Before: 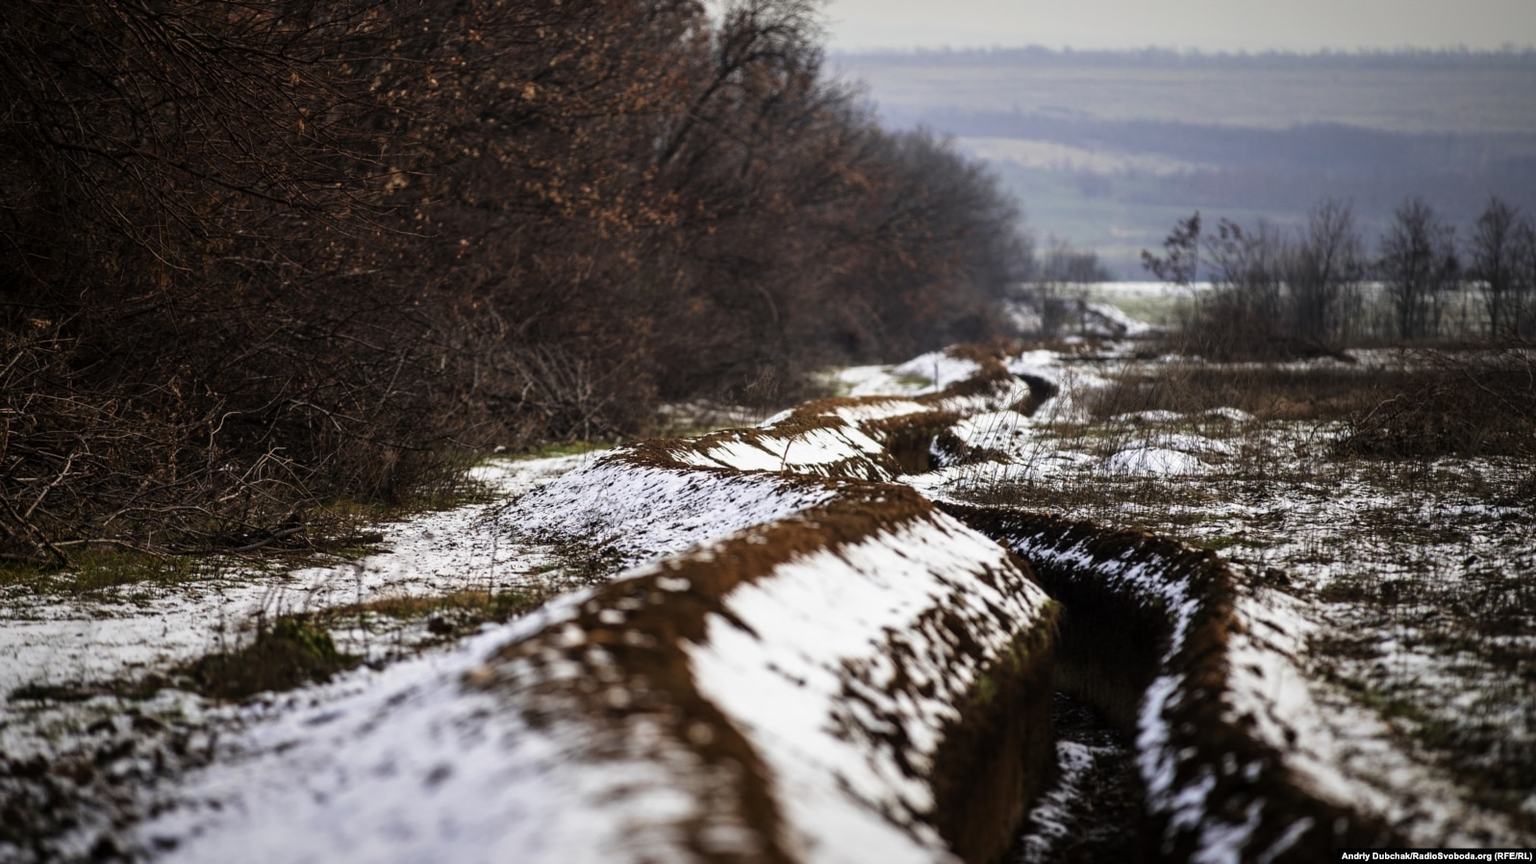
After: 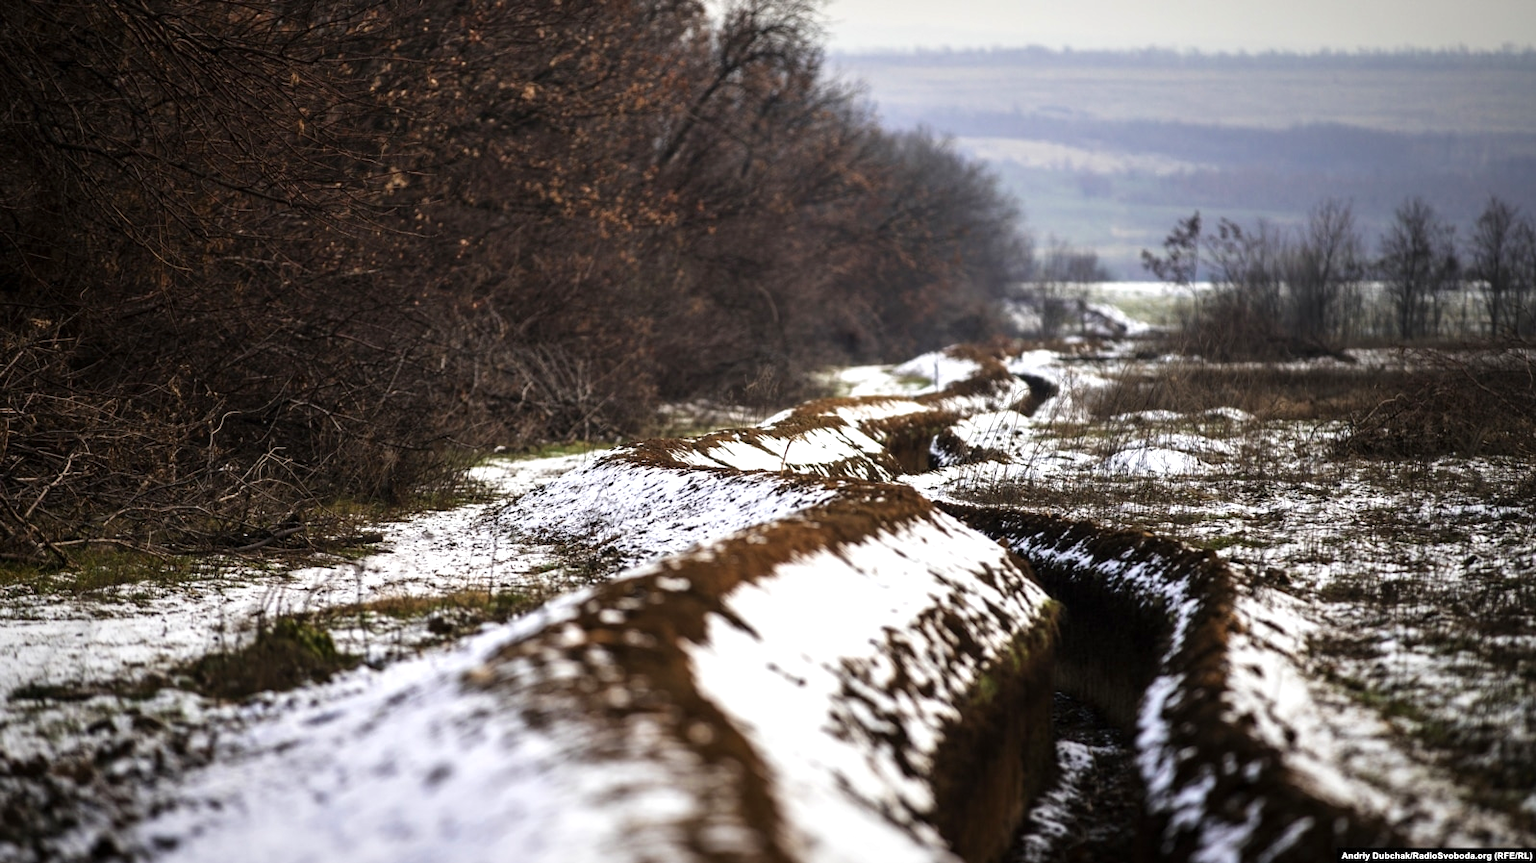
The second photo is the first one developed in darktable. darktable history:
exposure: exposure 0.485 EV, compensate highlight preservation false
haze removal: strength 0.02, distance 0.25, compatibility mode true, adaptive false
levels: mode automatic
